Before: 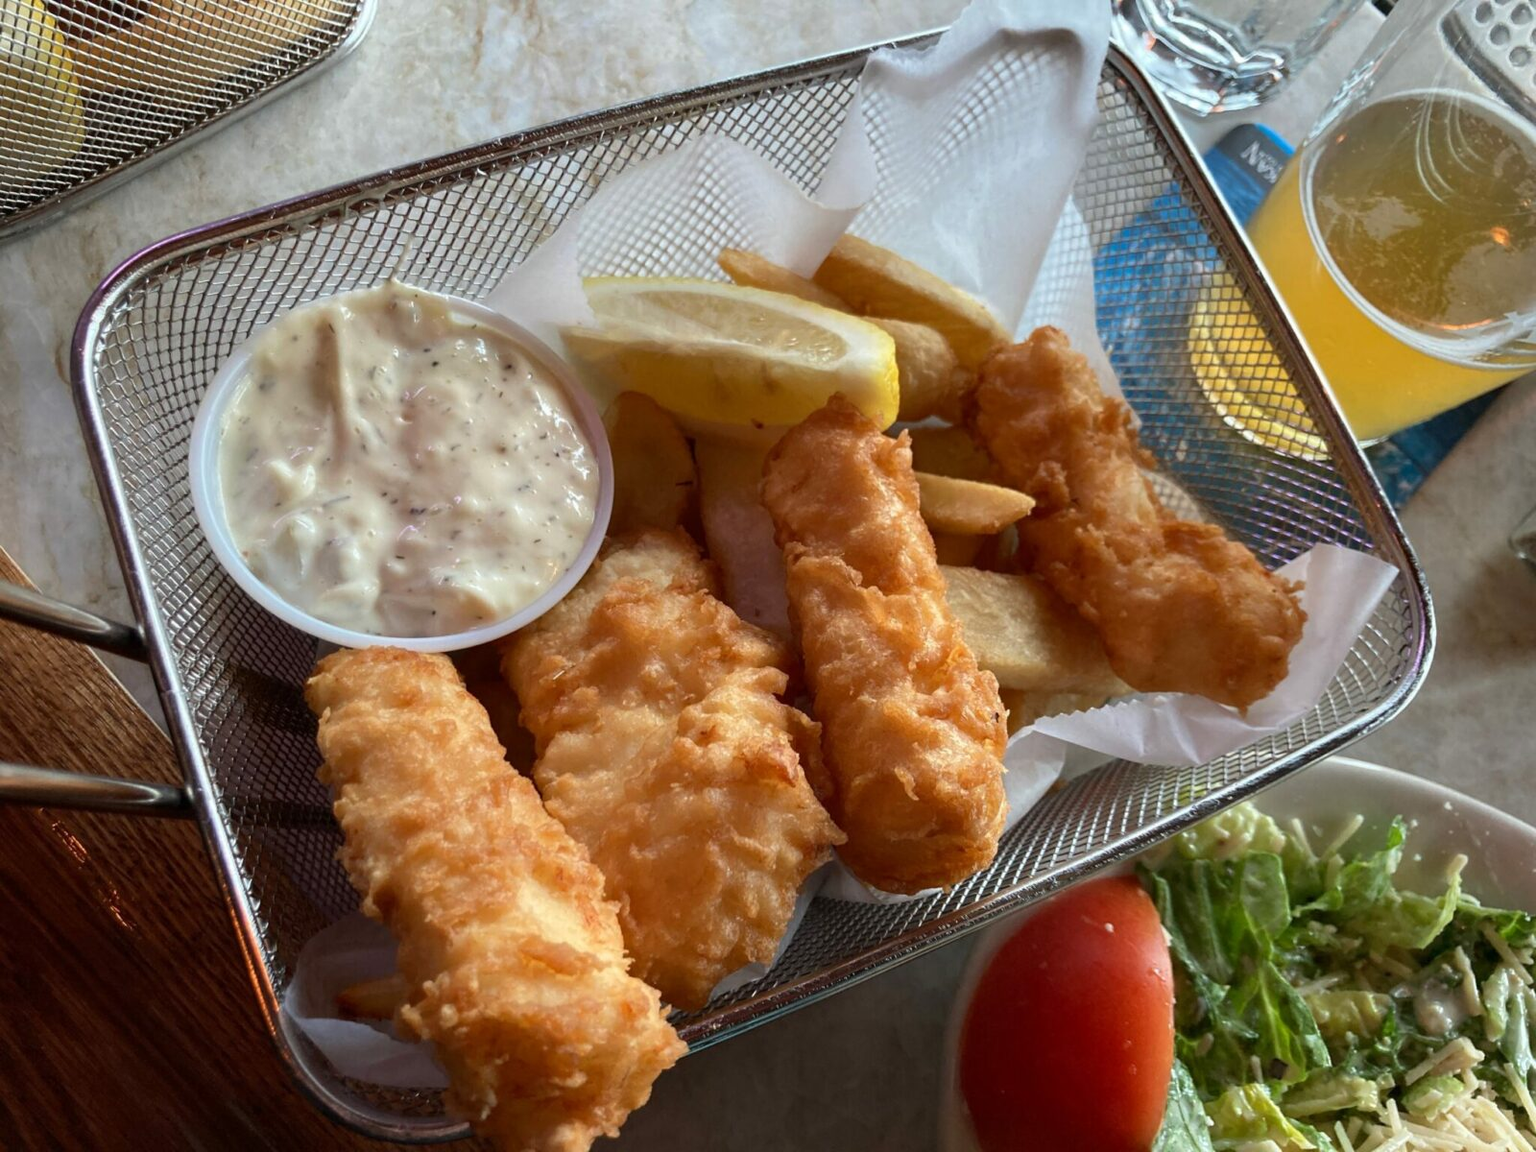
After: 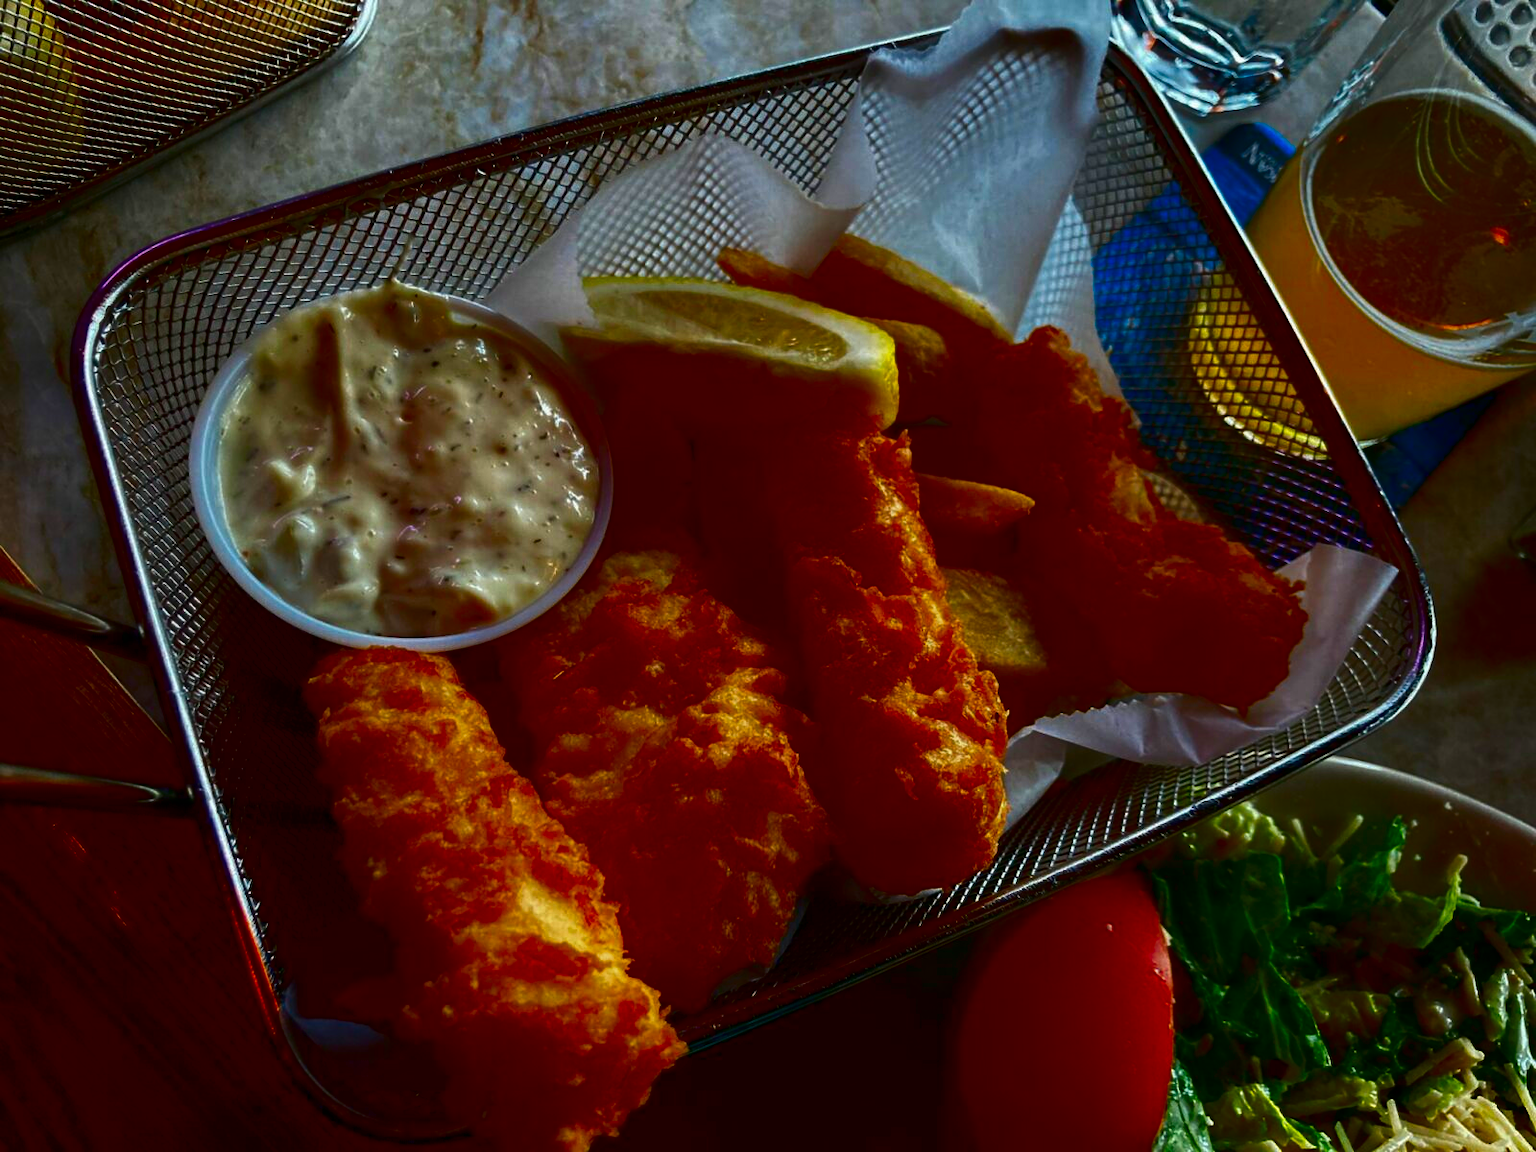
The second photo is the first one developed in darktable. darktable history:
contrast brightness saturation: brightness -0.987, saturation 0.991
